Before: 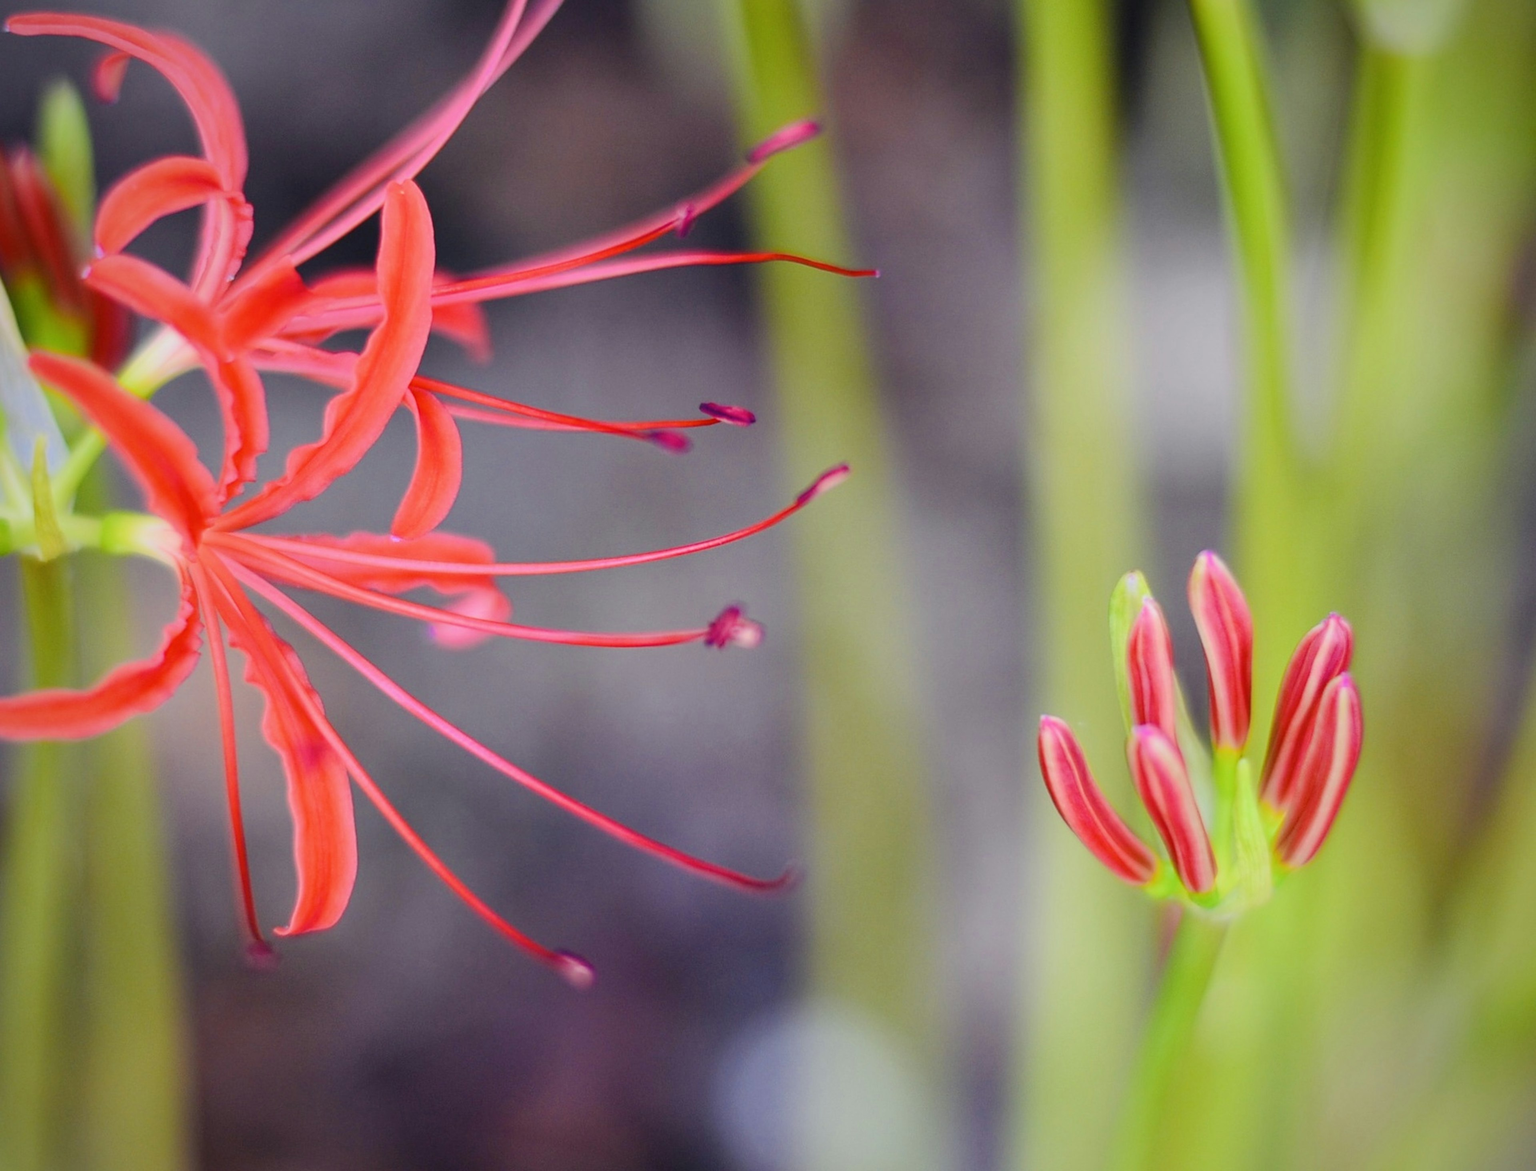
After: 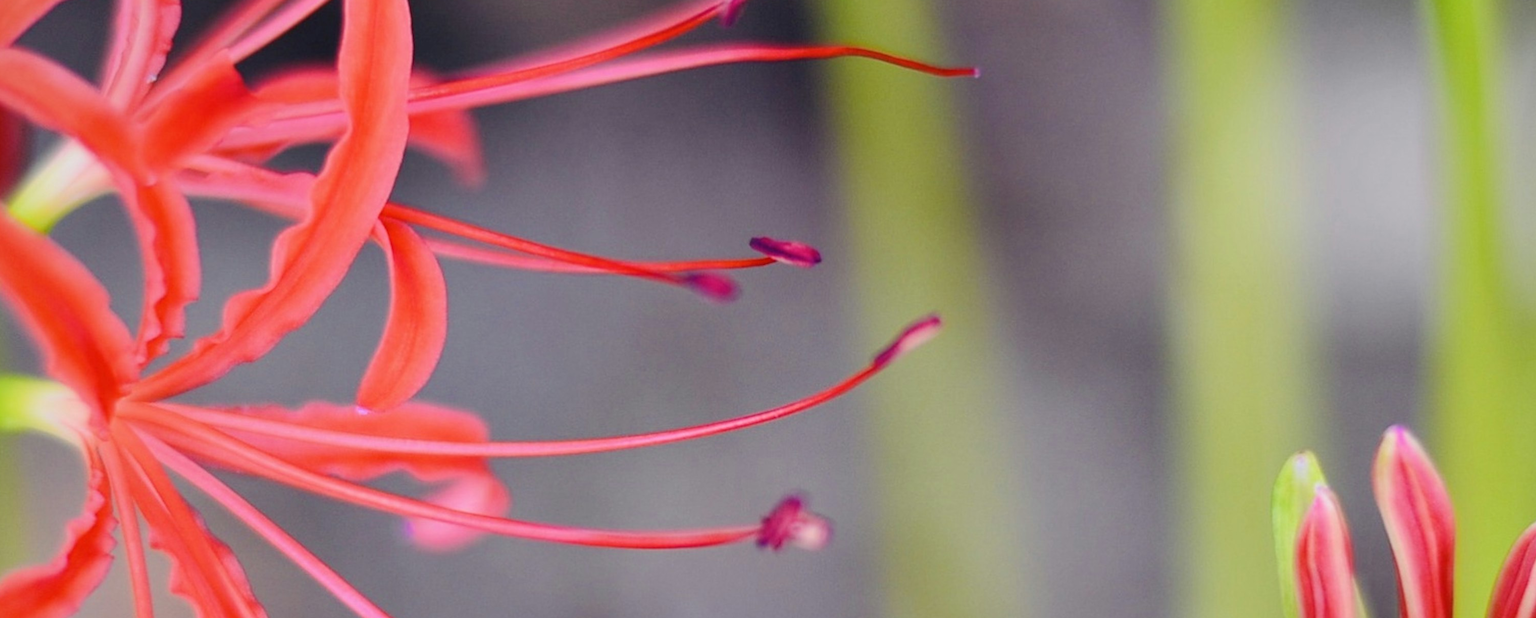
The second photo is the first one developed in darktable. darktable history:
crop: left 7.29%, top 18.533%, right 14.265%, bottom 40.04%
